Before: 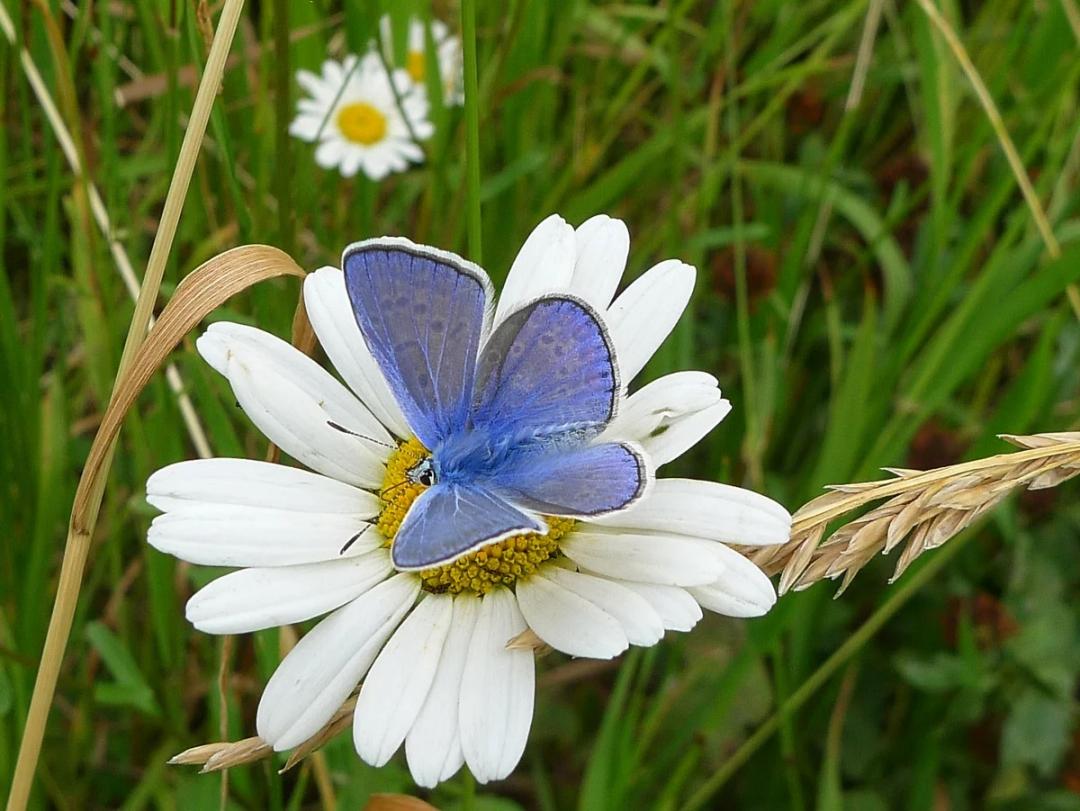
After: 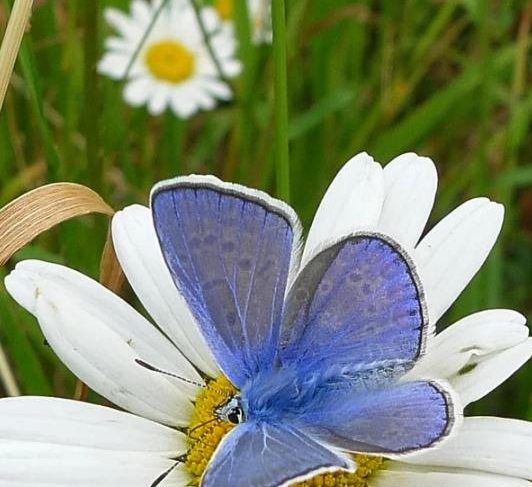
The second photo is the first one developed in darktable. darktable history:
shadows and highlights: shadows 49, highlights -41, soften with gaussian
crop: left 17.835%, top 7.675%, right 32.881%, bottom 32.213%
